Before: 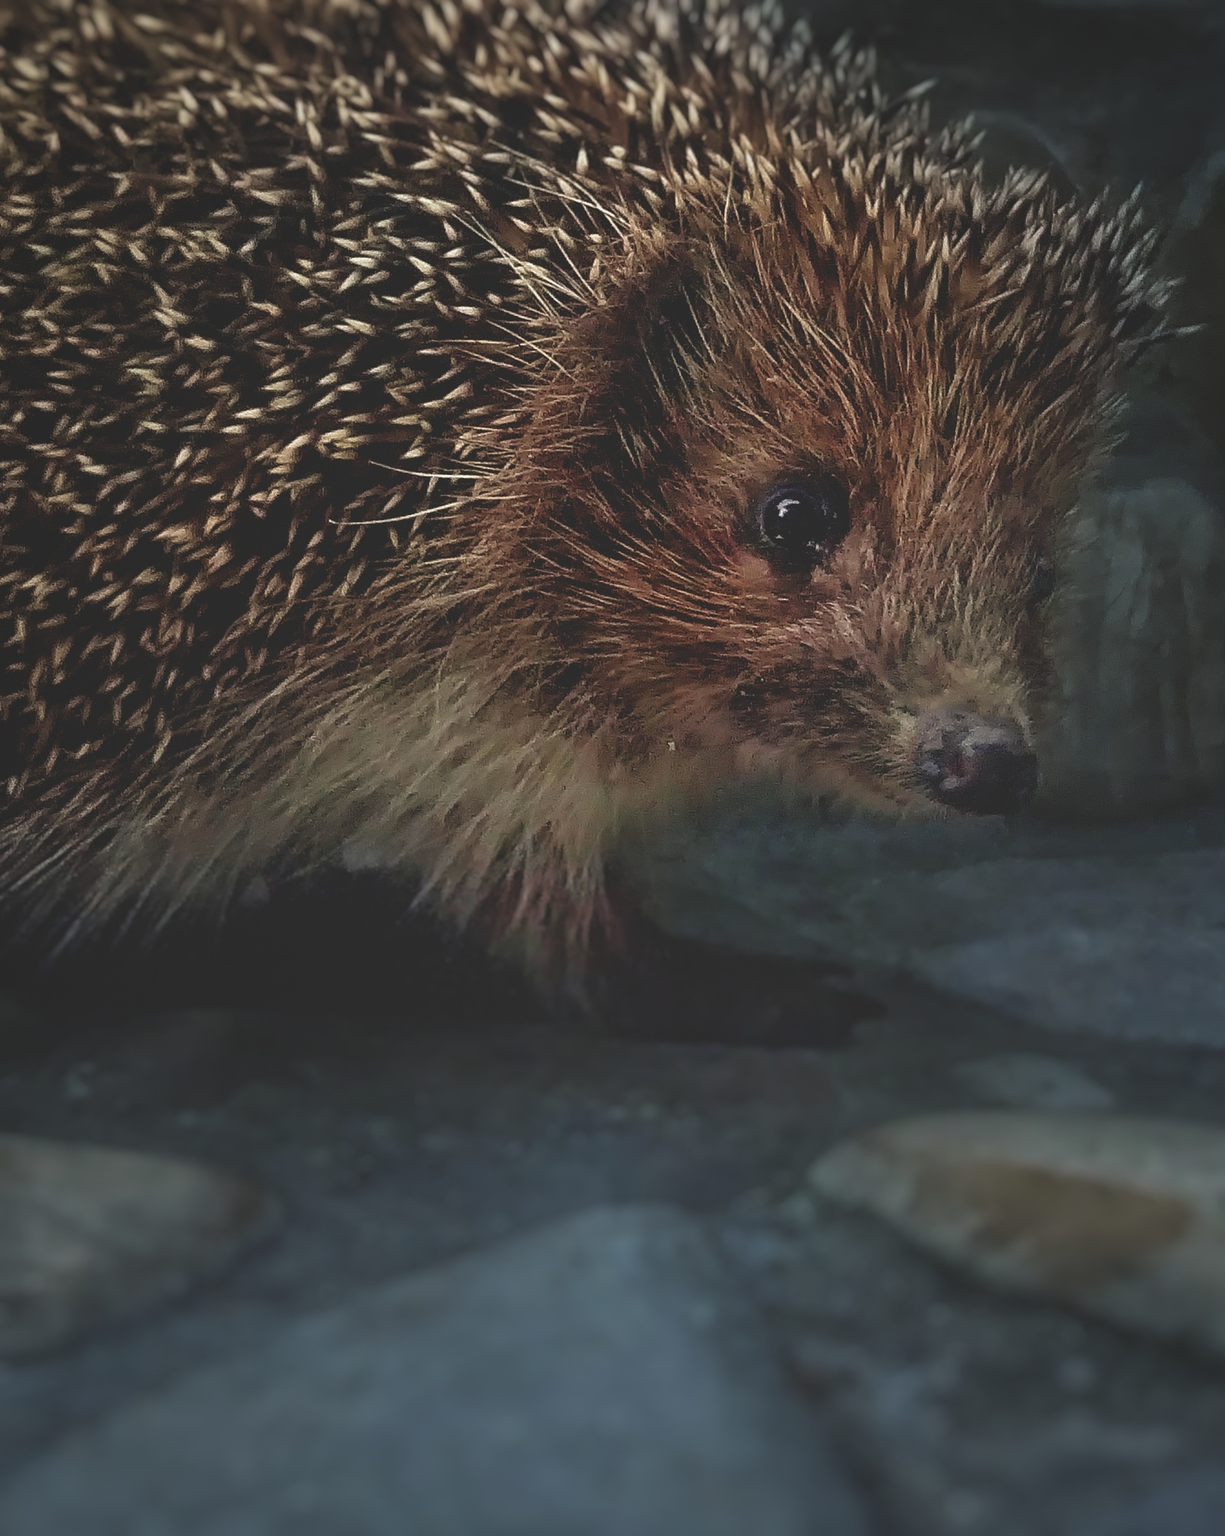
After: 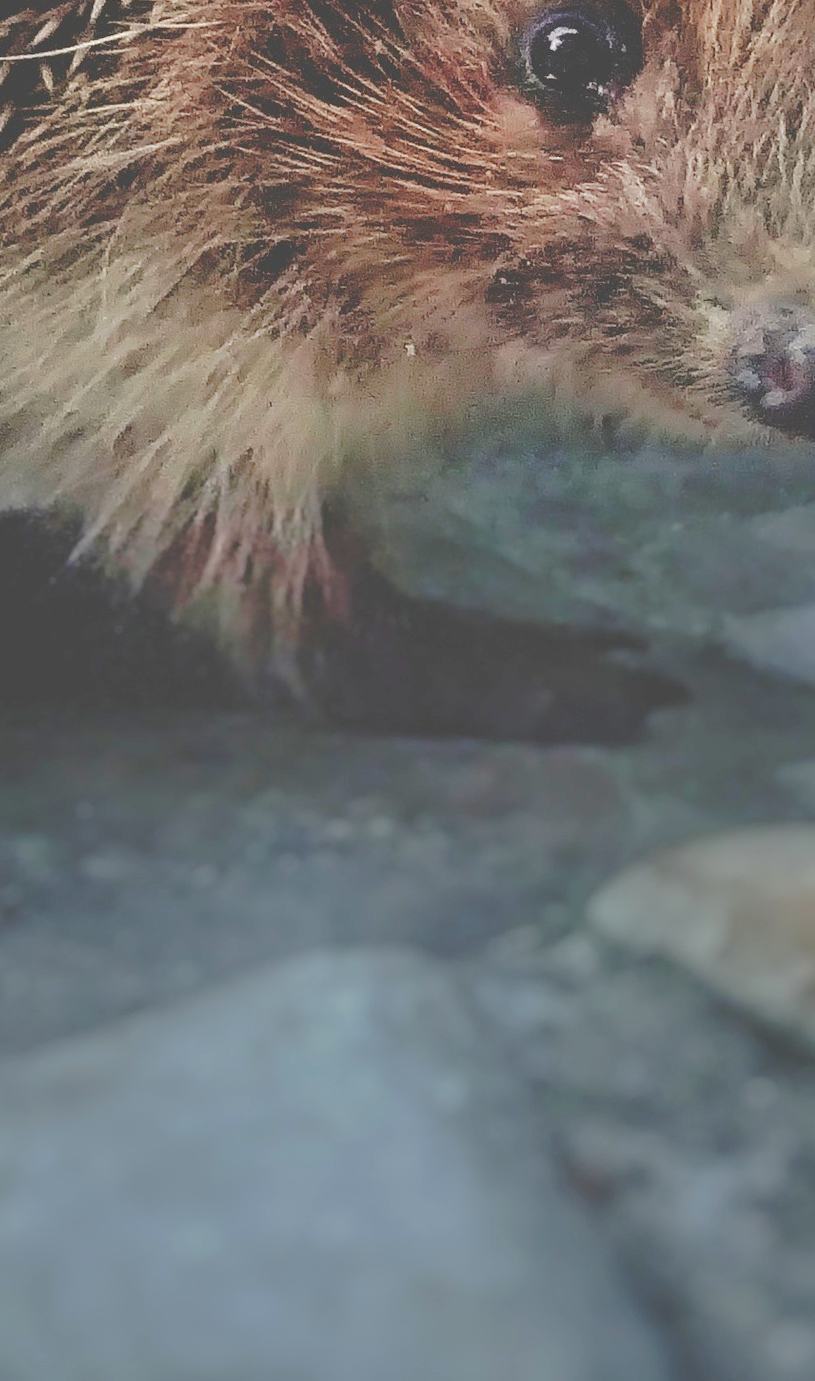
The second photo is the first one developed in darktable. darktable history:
tone curve: curves: ch0 [(0, 0) (0.003, 0.021) (0.011, 0.033) (0.025, 0.059) (0.044, 0.097) (0.069, 0.141) (0.1, 0.186) (0.136, 0.237) (0.177, 0.298) (0.224, 0.378) (0.277, 0.47) (0.335, 0.542) (0.399, 0.605) (0.468, 0.678) (0.543, 0.724) (0.623, 0.787) (0.709, 0.829) (0.801, 0.875) (0.898, 0.912) (1, 1)], preserve colors none
crop and rotate: left 29.237%, top 31.152%, right 19.807%
